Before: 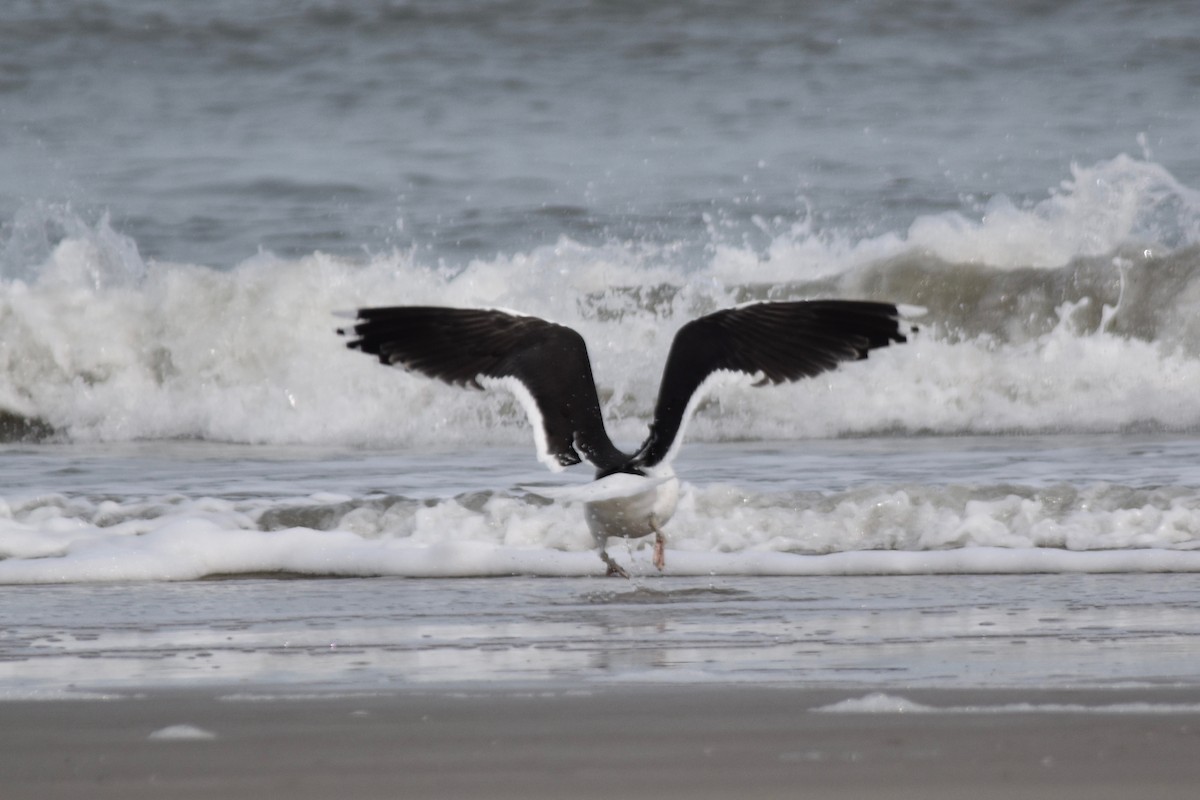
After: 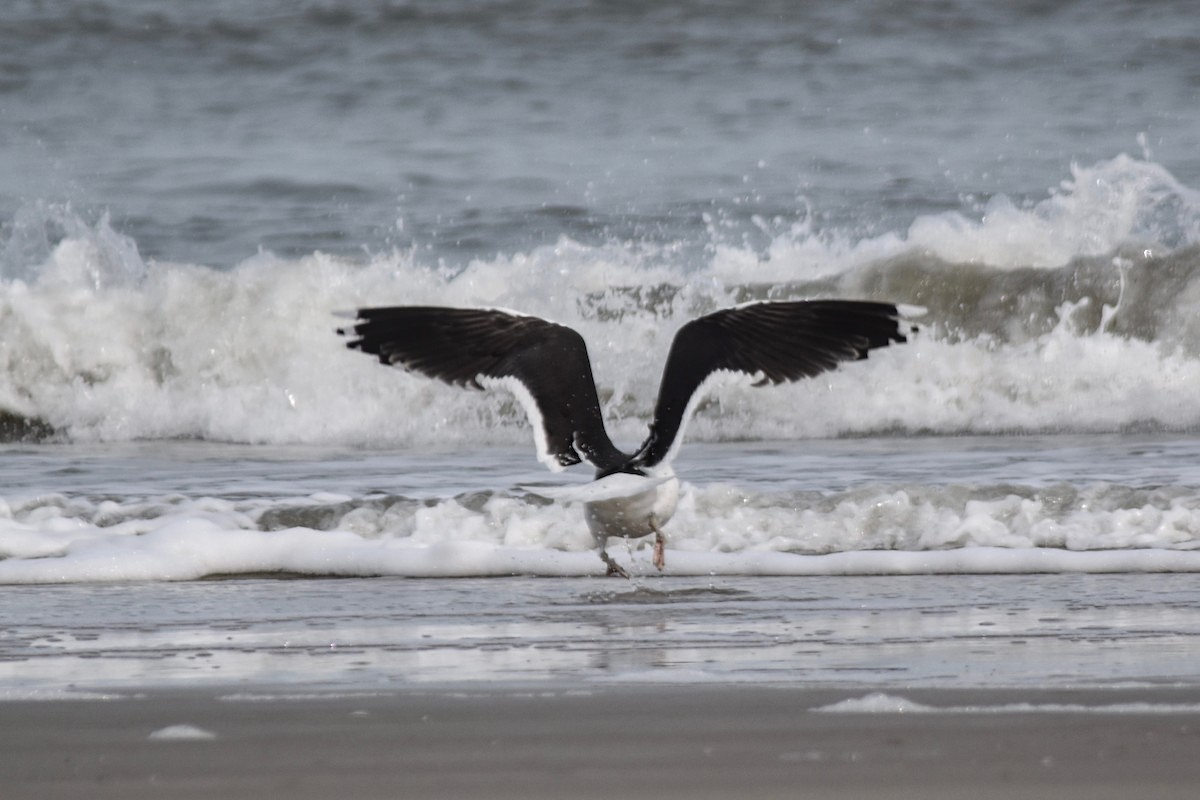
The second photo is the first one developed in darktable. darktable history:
sharpen: amount 0.216
local contrast: on, module defaults
